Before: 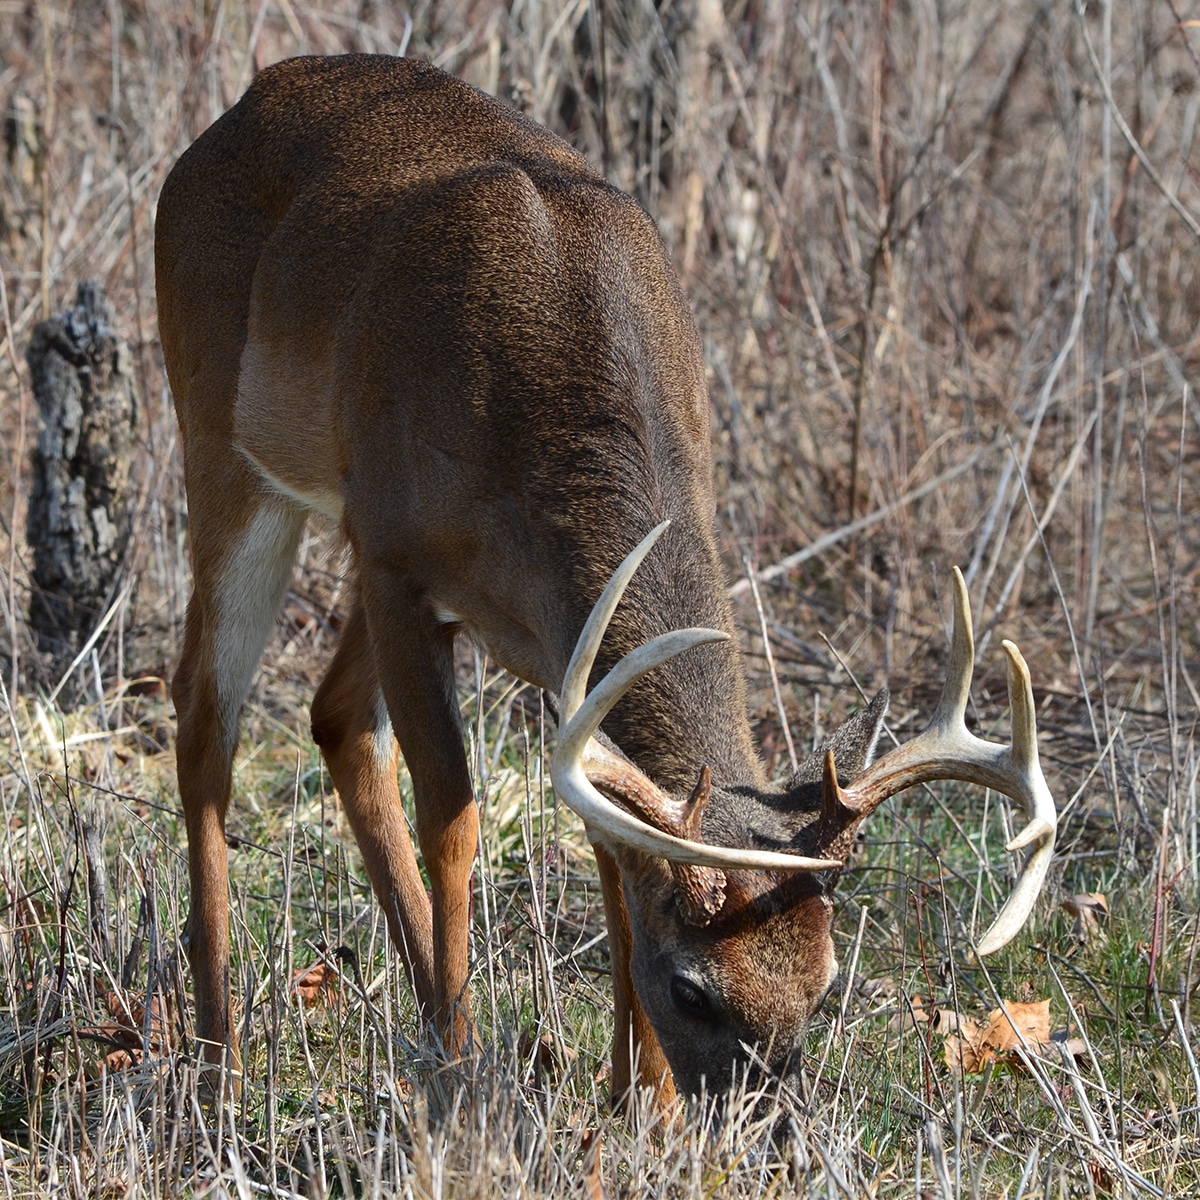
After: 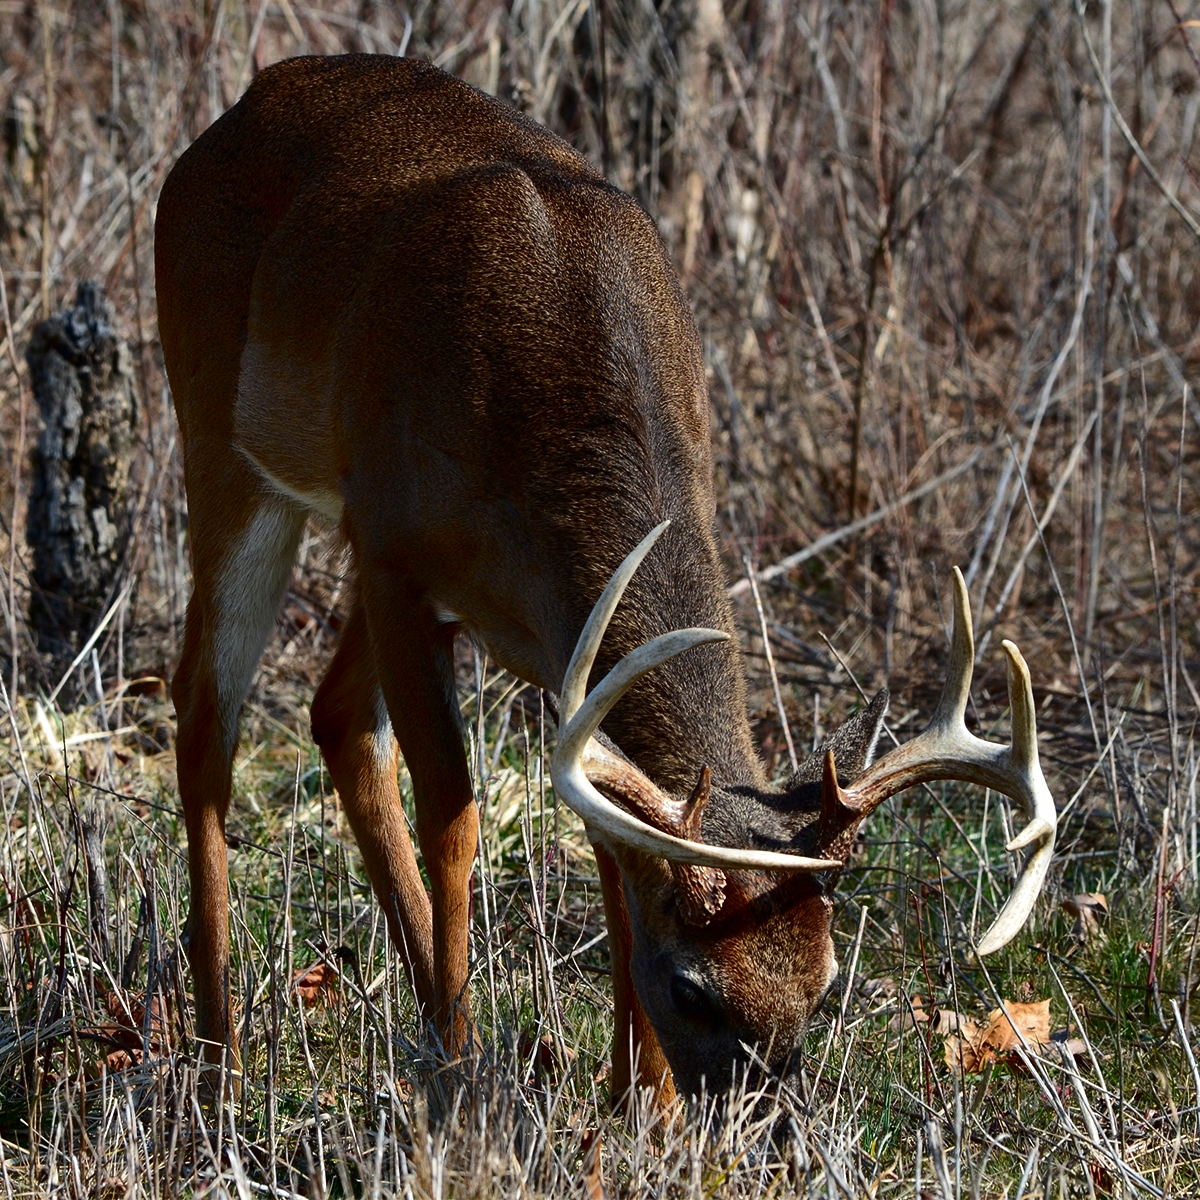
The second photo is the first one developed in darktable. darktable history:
contrast brightness saturation: contrast 0.13, brightness -0.24, saturation 0.14
